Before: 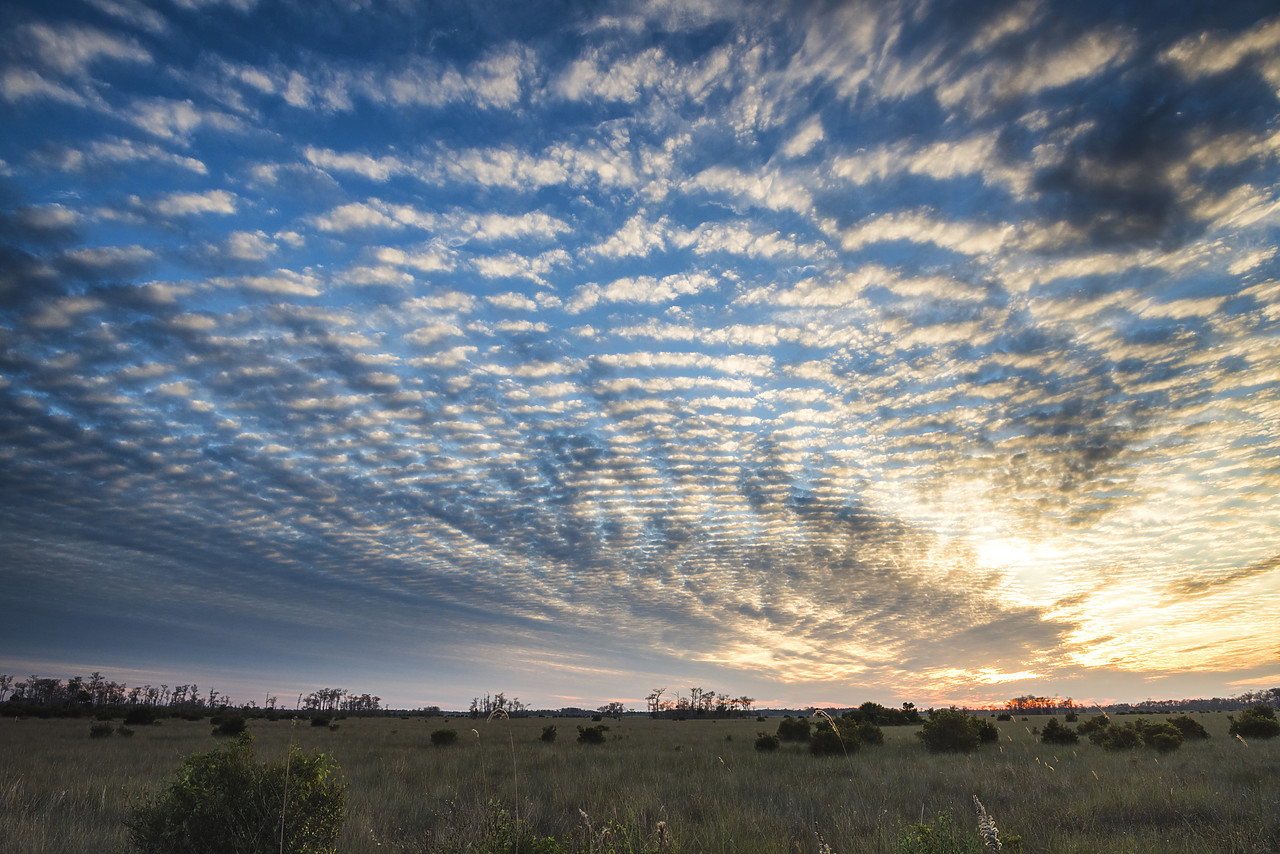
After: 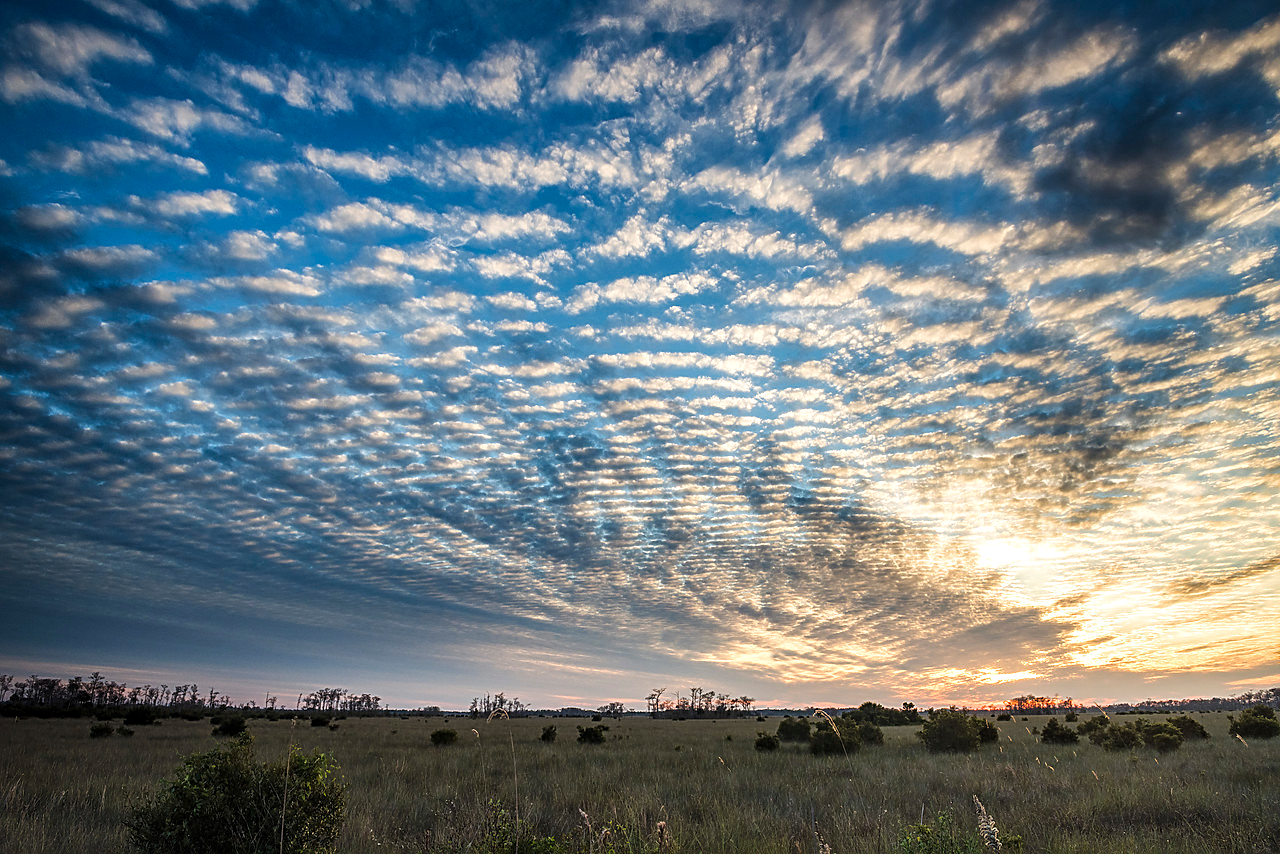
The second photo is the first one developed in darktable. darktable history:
local contrast: on, module defaults
sharpen: on, module defaults
vignetting: fall-off start 97.16%, brightness -0.372, saturation 0.013, center (0.218, -0.242), width/height ratio 1.18, unbound false
